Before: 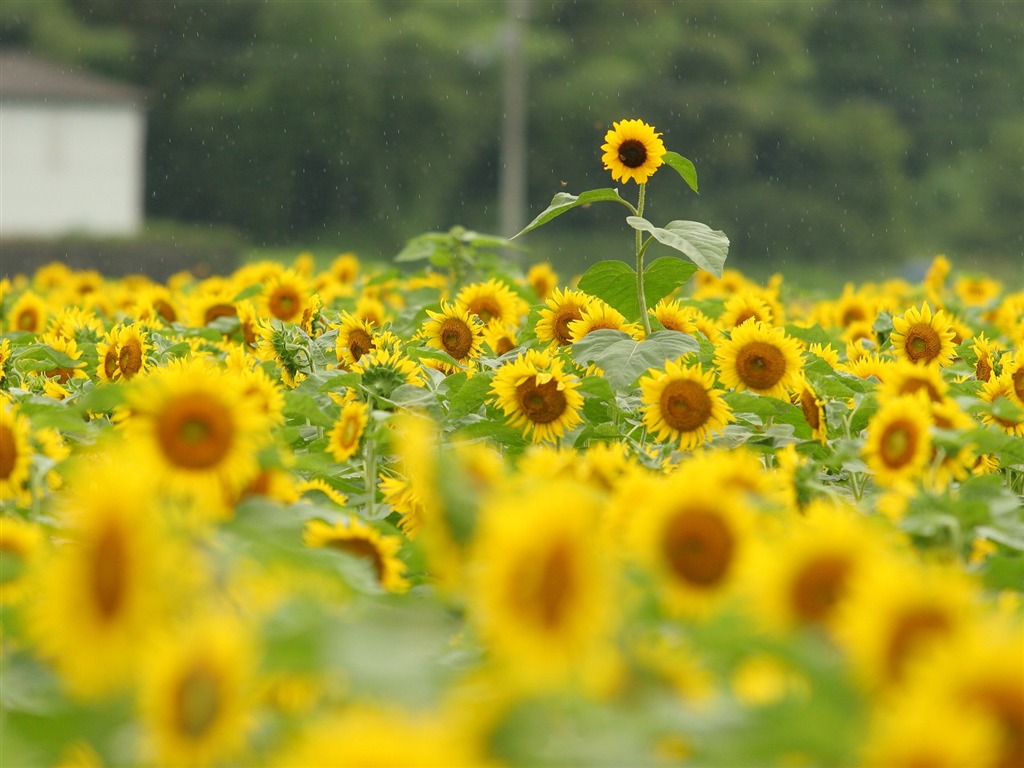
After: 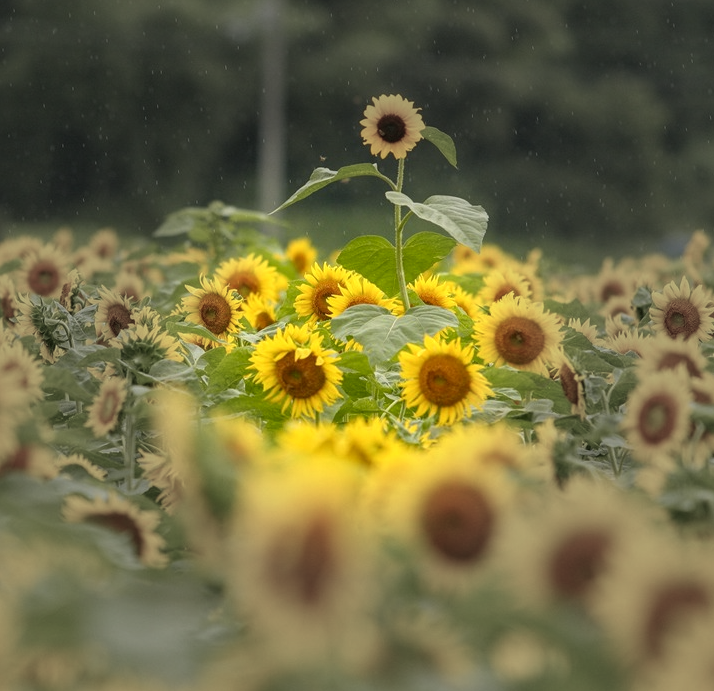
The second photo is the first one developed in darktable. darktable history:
vignetting: fall-off start 32.17%, fall-off radius 33.61%, unbound false
color zones: curves: ch2 [(0, 0.5) (0.143, 0.5) (0.286, 0.489) (0.415, 0.421) (0.571, 0.5) (0.714, 0.5) (0.857, 0.5) (1, 0.5)]
local contrast: on, module defaults
crop and rotate: left 23.591%, top 3.293%, right 6.591%, bottom 6.694%
